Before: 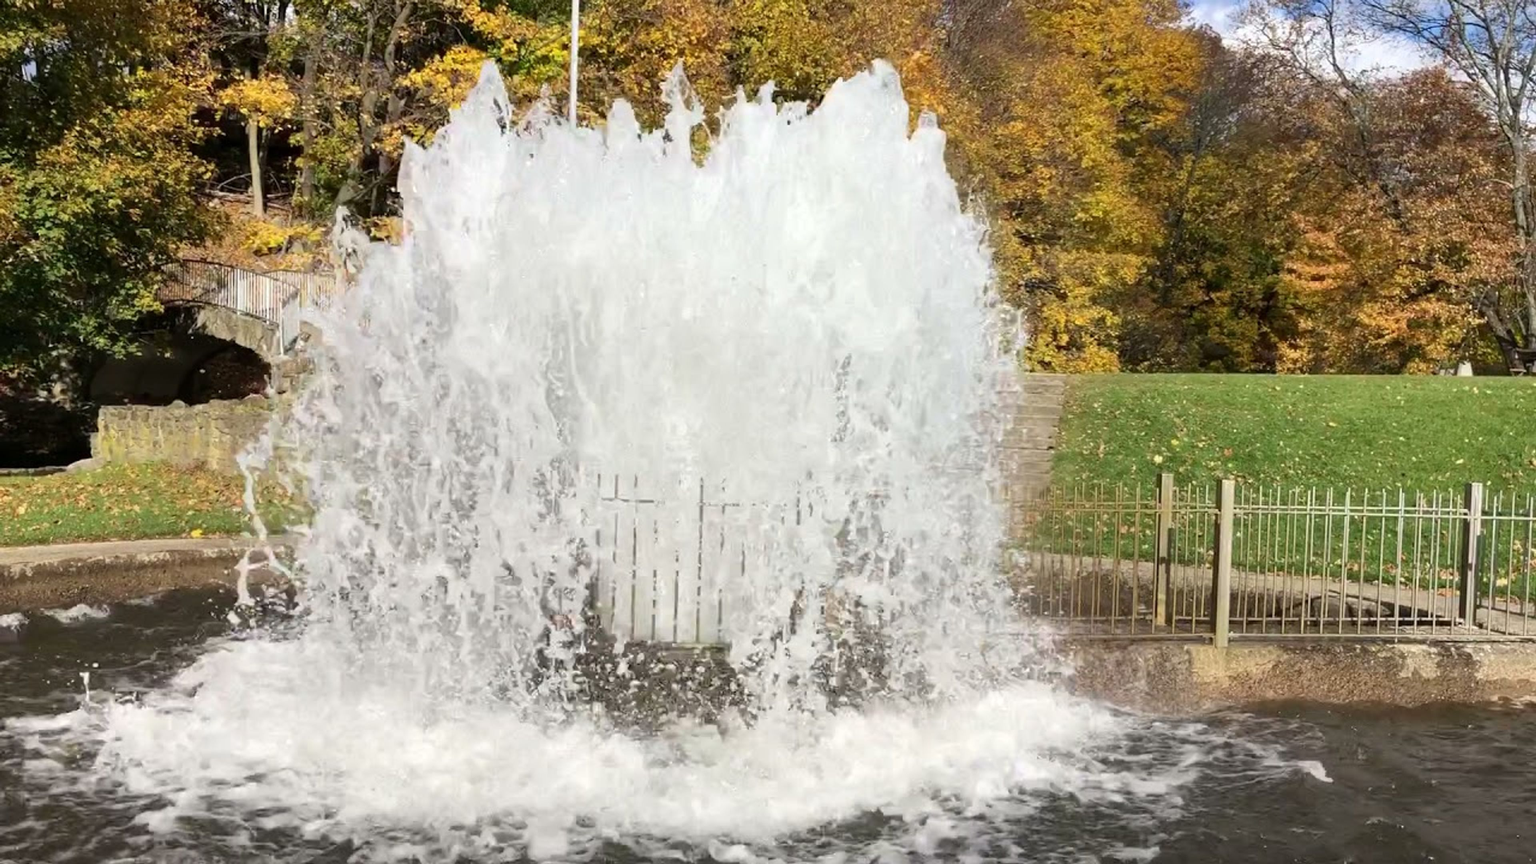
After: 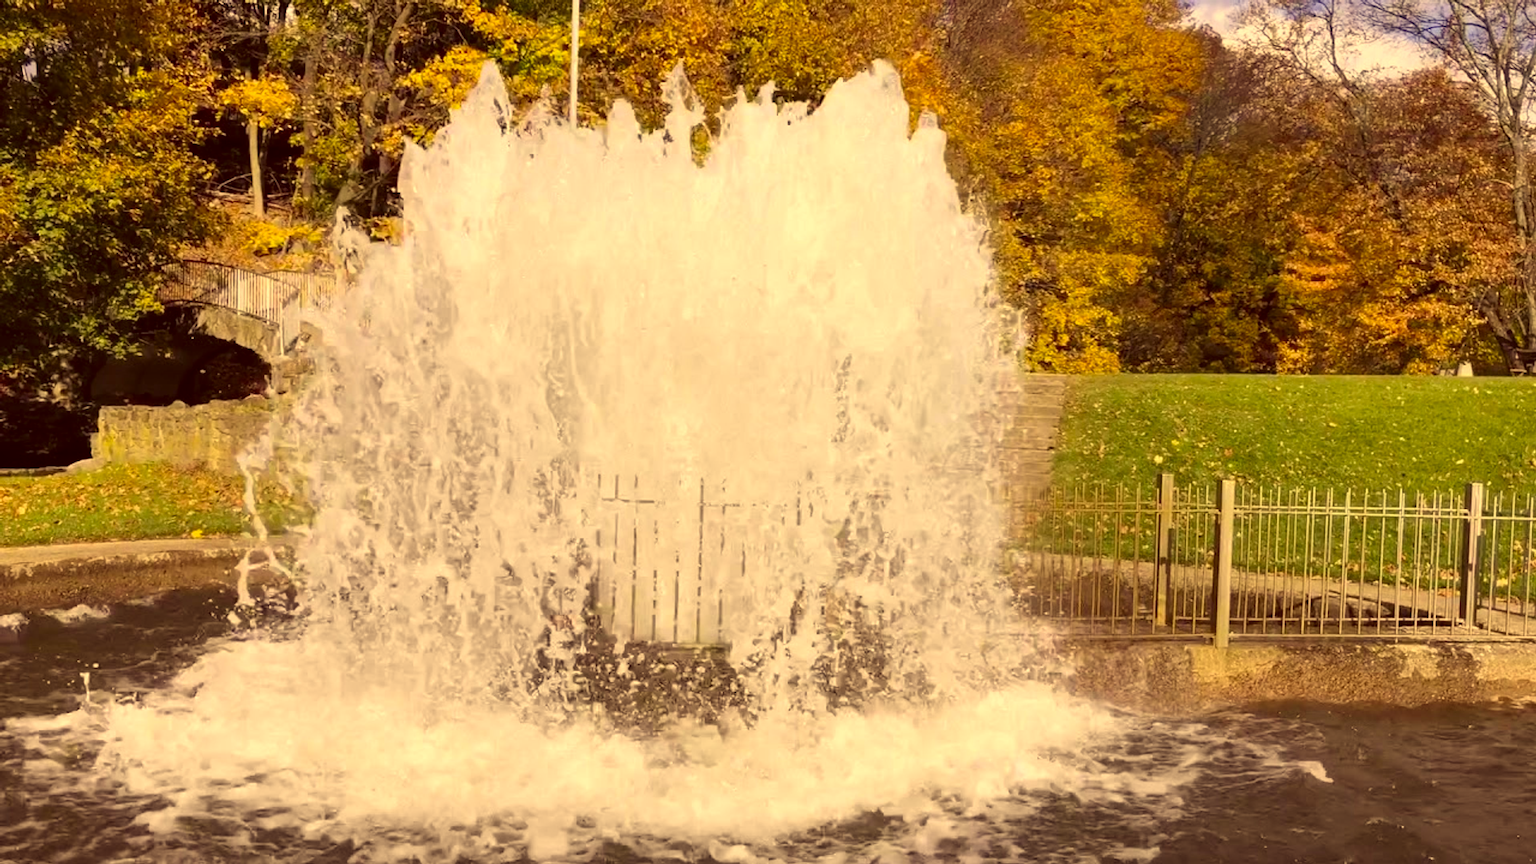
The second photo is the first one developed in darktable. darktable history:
color correction: highlights a* 9.99, highlights b* 38.5, shadows a* 14.53, shadows b* 3.64
